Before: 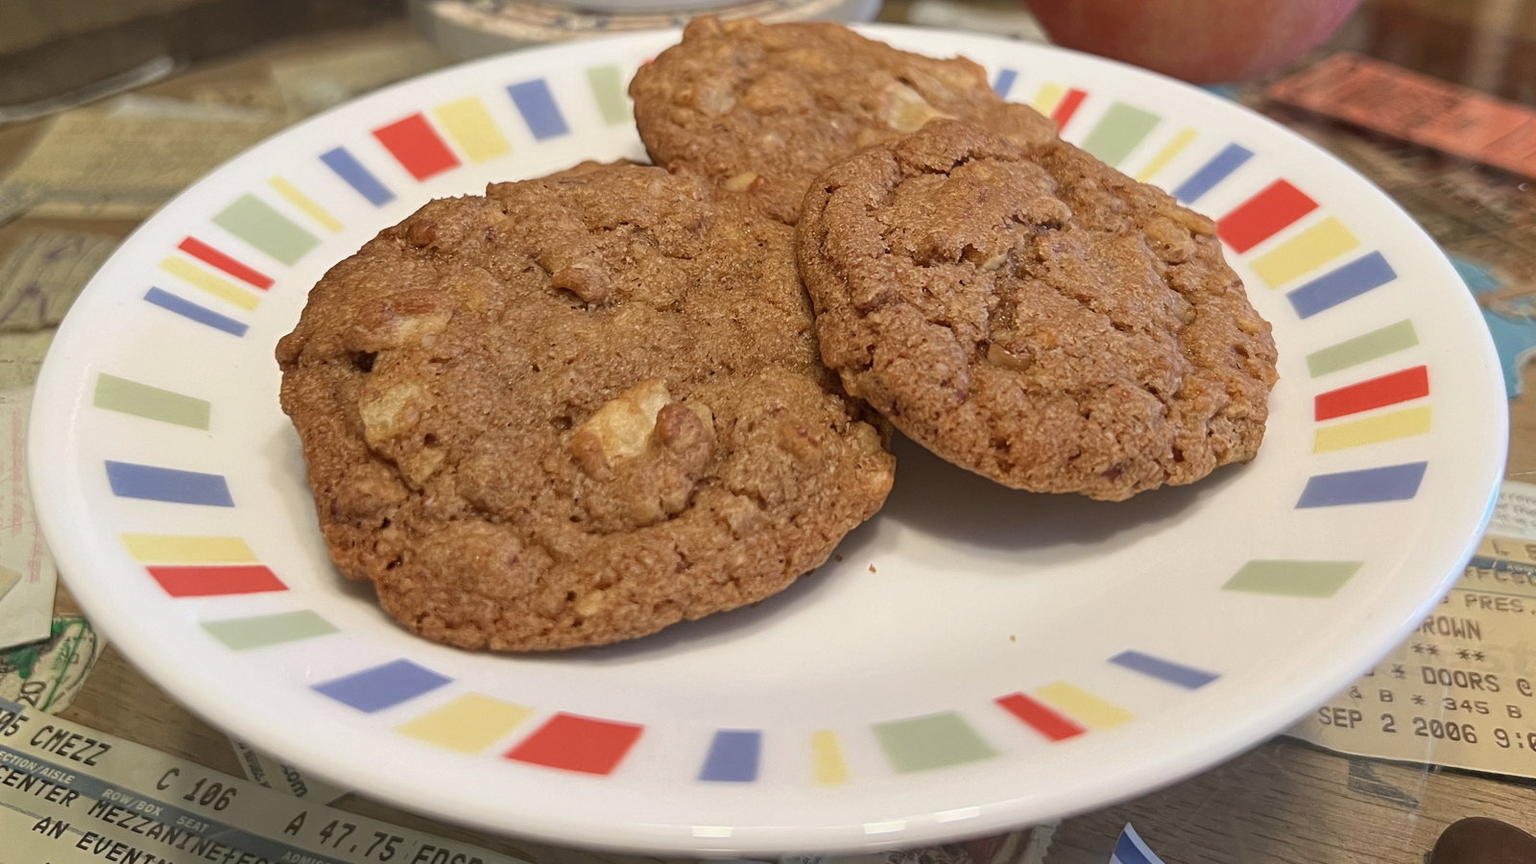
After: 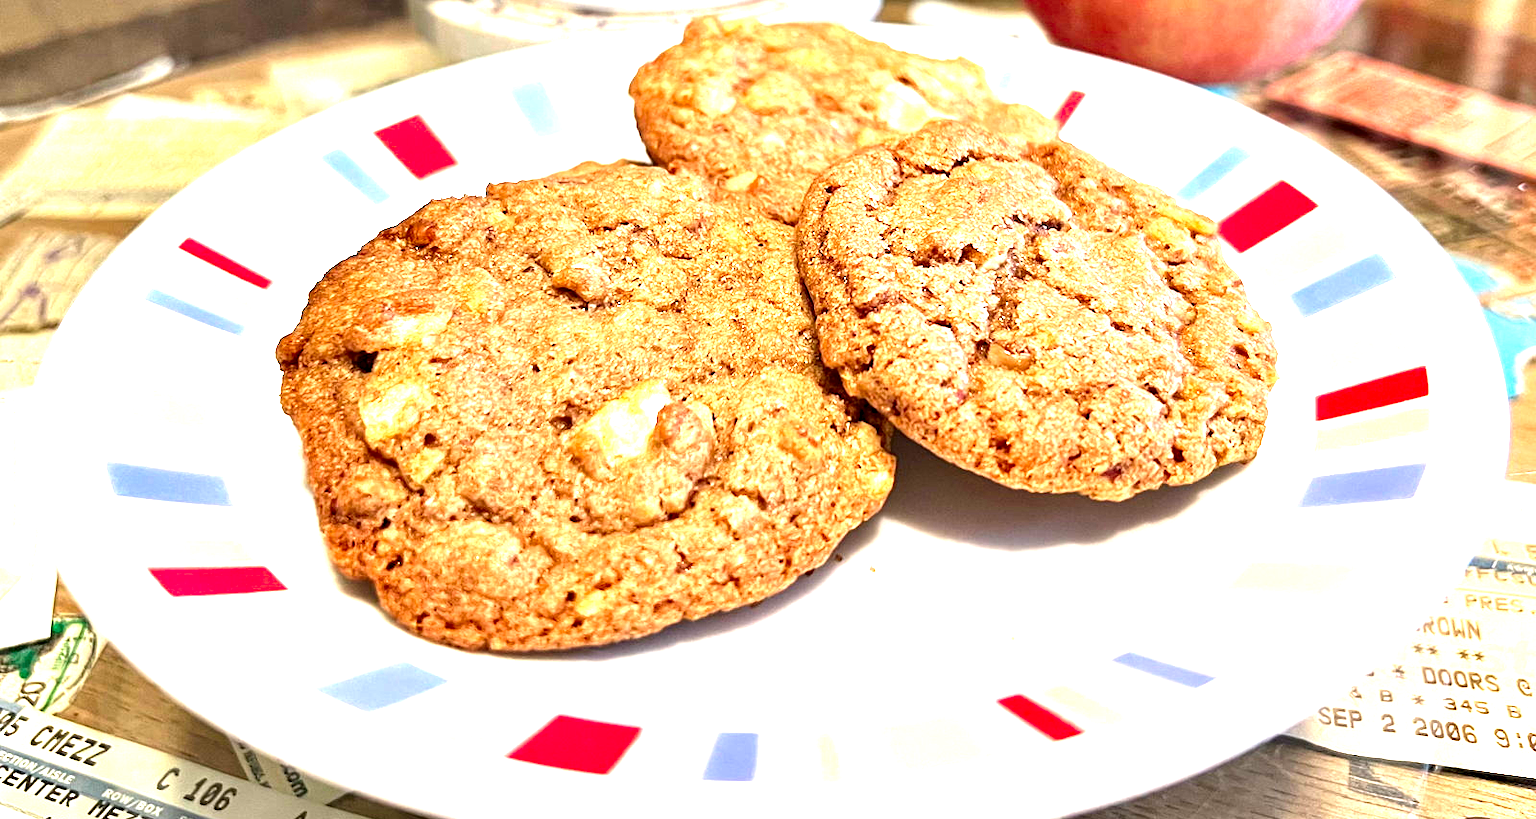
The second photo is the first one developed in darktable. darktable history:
exposure: exposure 2.254 EV, compensate exposure bias true, compensate highlight preservation false
contrast equalizer: y [[0.6 ×6], [0.55 ×6], [0 ×6], [0 ×6], [0 ×6]]
crop and rotate: top 0.012%, bottom 5.093%
